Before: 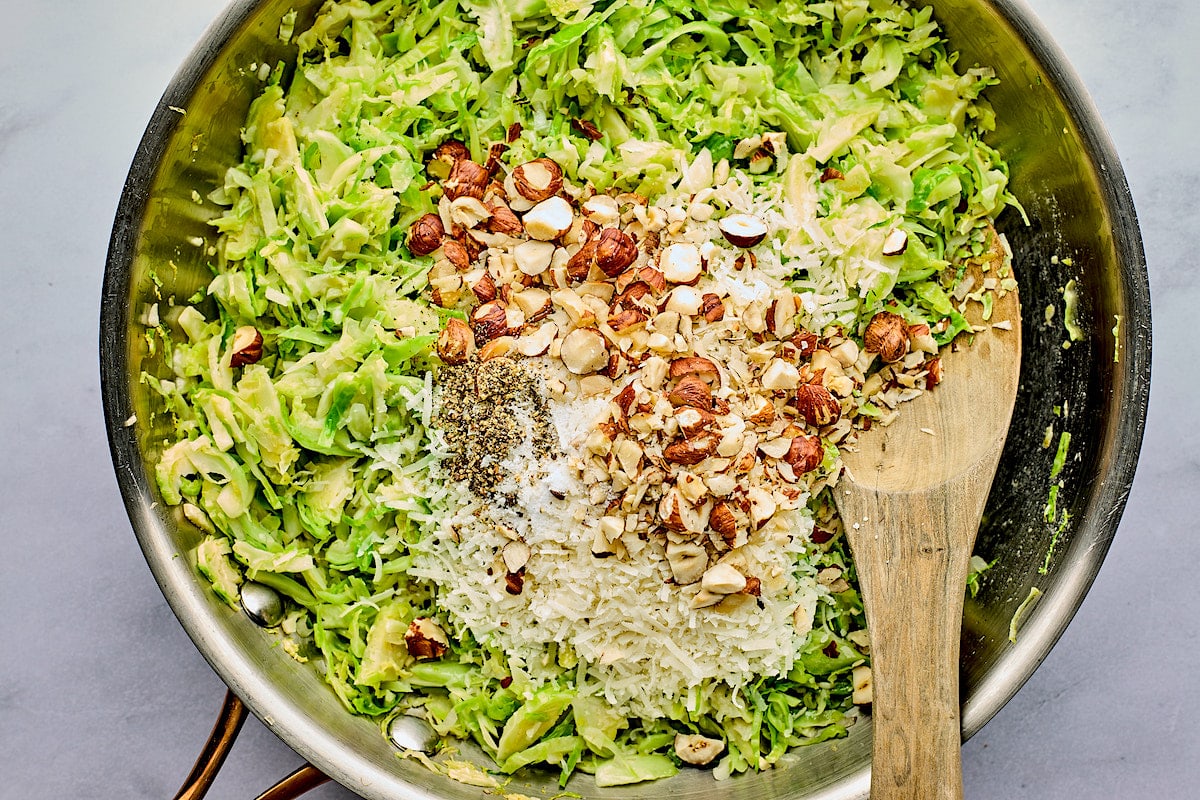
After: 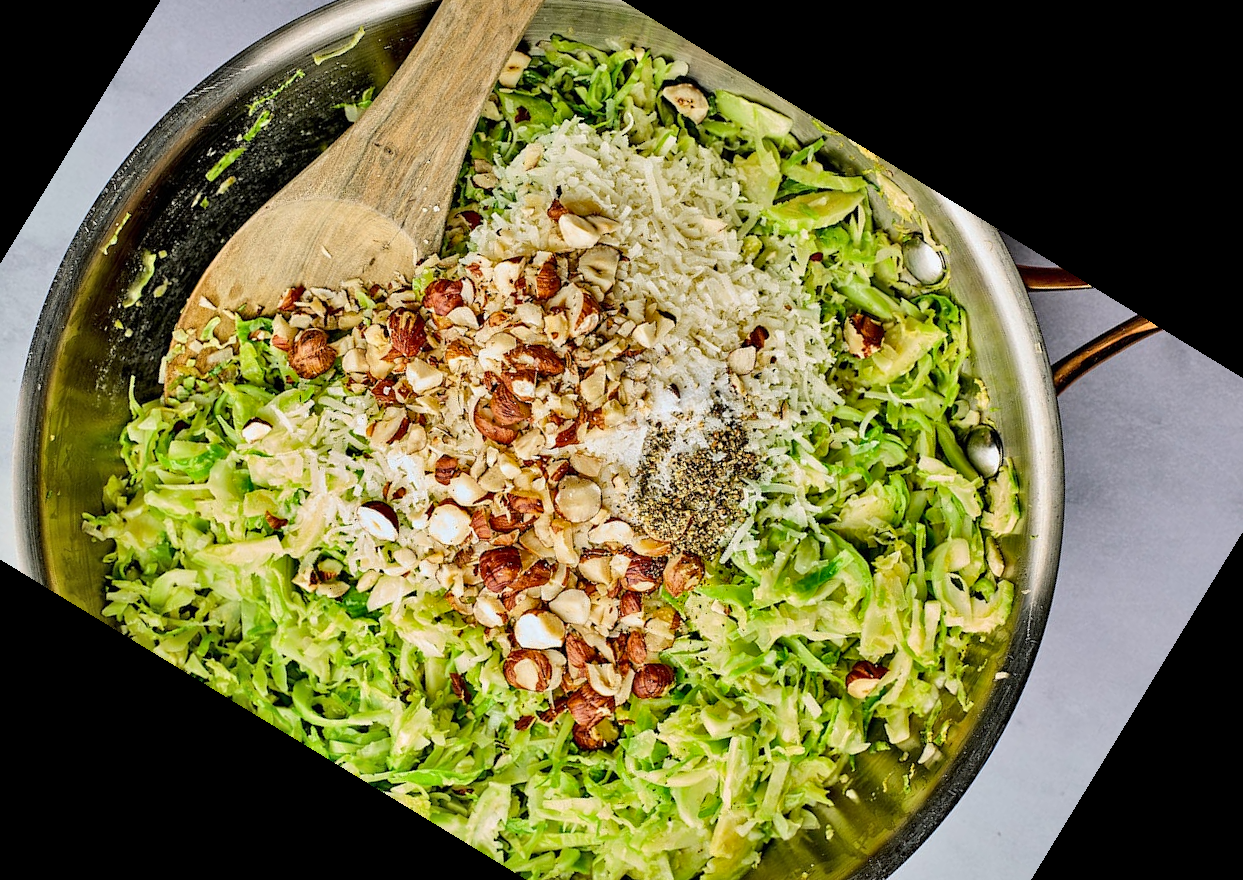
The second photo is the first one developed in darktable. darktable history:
shadows and highlights: shadows 30.63, highlights -63.22, shadows color adjustment 98%, highlights color adjustment 58.61%, soften with gaussian
crop and rotate: angle 148.68°, left 9.111%, top 15.603%, right 4.588%, bottom 17.041%
